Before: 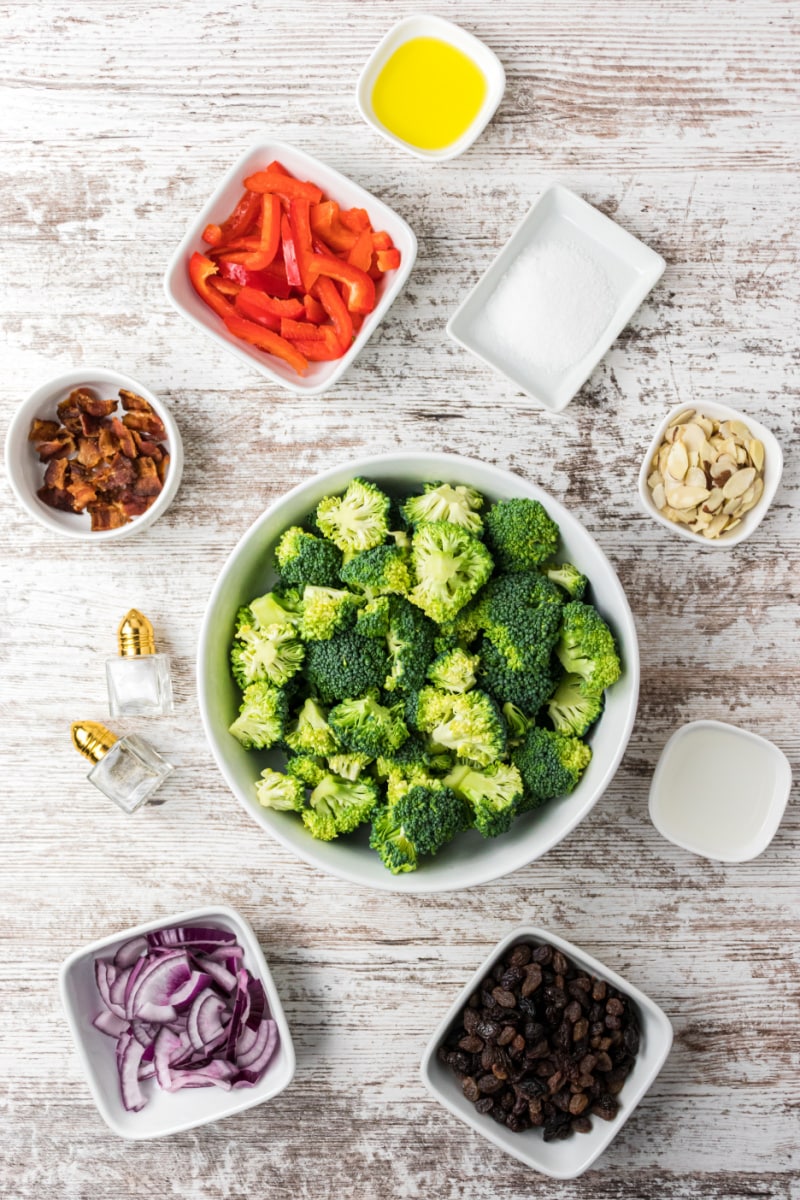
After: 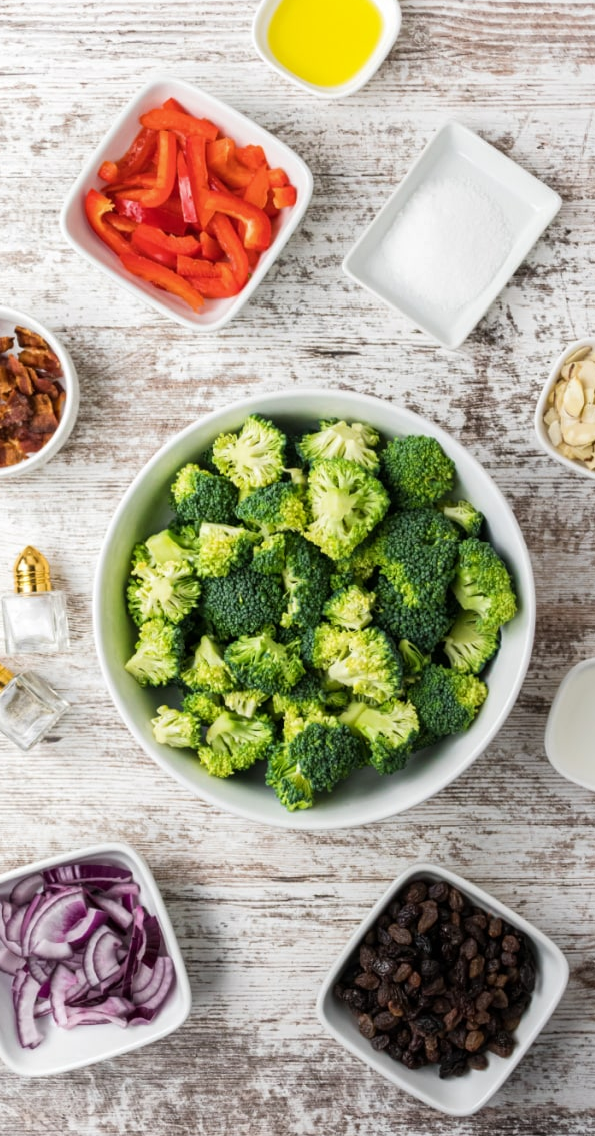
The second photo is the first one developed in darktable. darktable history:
crop and rotate: left 13.038%, top 5.302%, right 12.533%
base curve: curves: ch0 [(0, 0) (0.303, 0.277) (1, 1)], preserve colors average RGB
